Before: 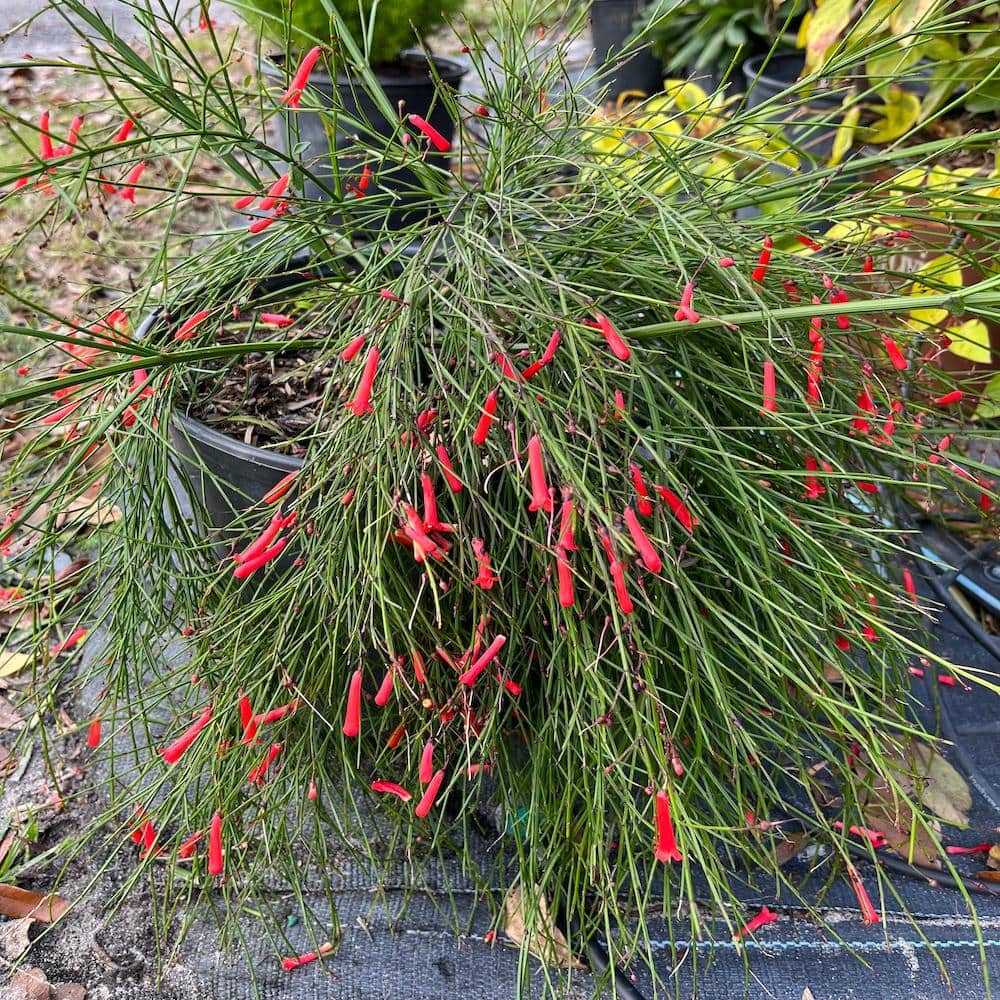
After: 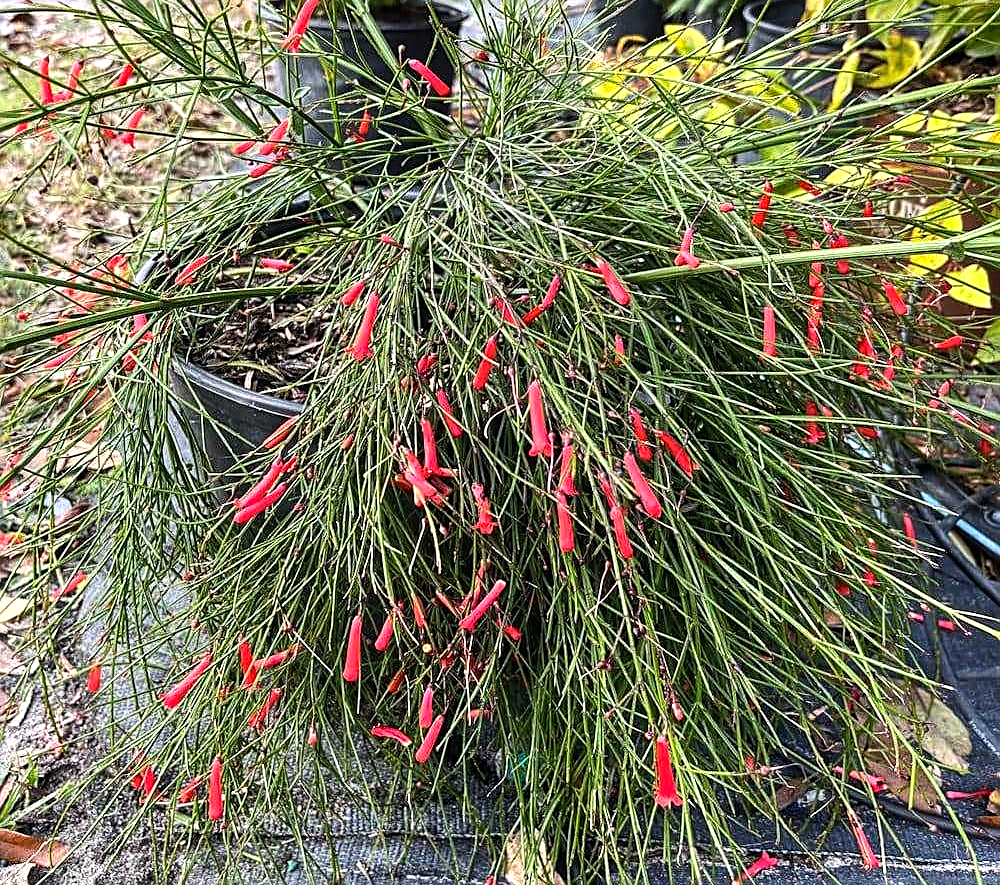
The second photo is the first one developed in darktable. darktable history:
sharpen: amount 0.586
crop and rotate: top 5.521%, bottom 5.949%
local contrast: on, module defaults
tone equalizer: -8 EV -0.77 EV, -7 EV -0.719 EV, -6 EV -0.599 EV, -5 EV -0.381 EV, -3 EV 0.393 EV, -2 EV 0.6 EV, -1 EV 0.681 EV, +0 EV 0.739 EV, edges refinement/feathering 500, mask exposure compensation -1.57 EV, preserve details no
